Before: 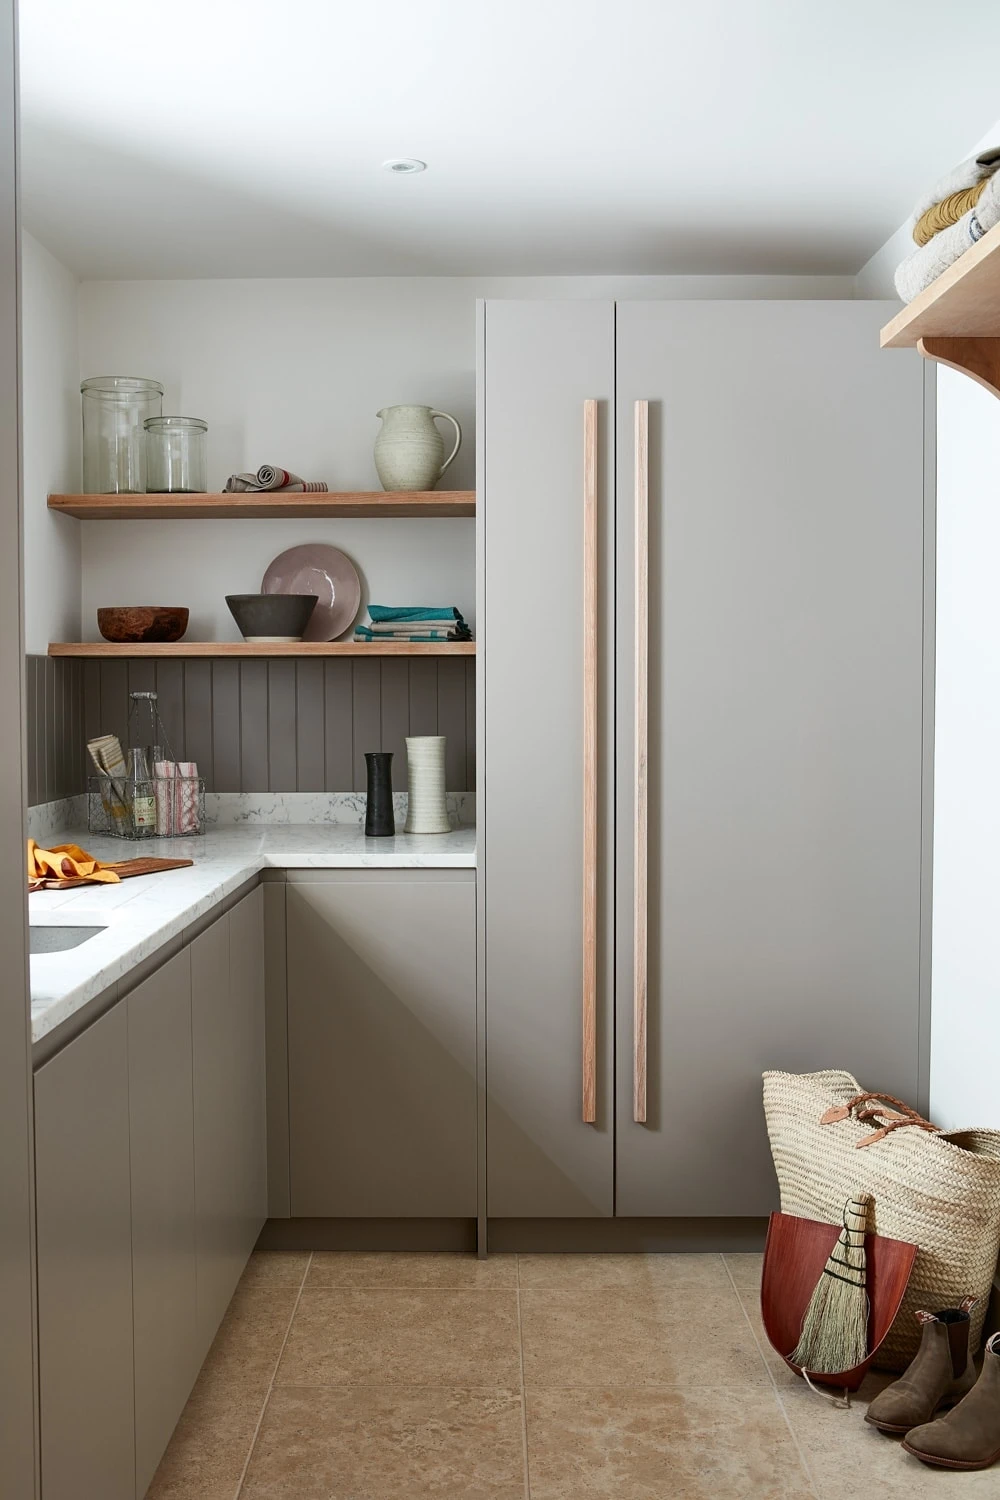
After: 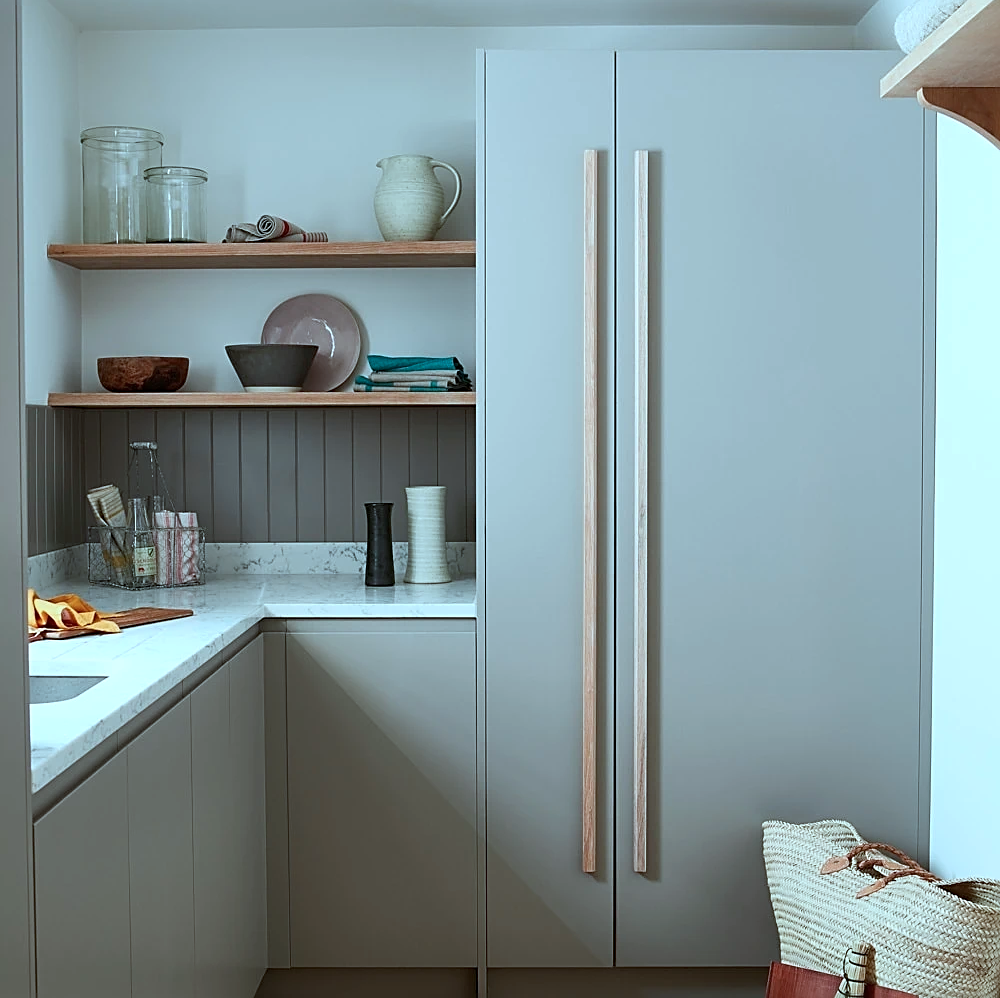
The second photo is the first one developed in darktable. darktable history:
crop: top 16.727%, bottom 16.727%
color correction: highlights a* -11.71, highlights b* -15.58
sharpen: on, module defaults
